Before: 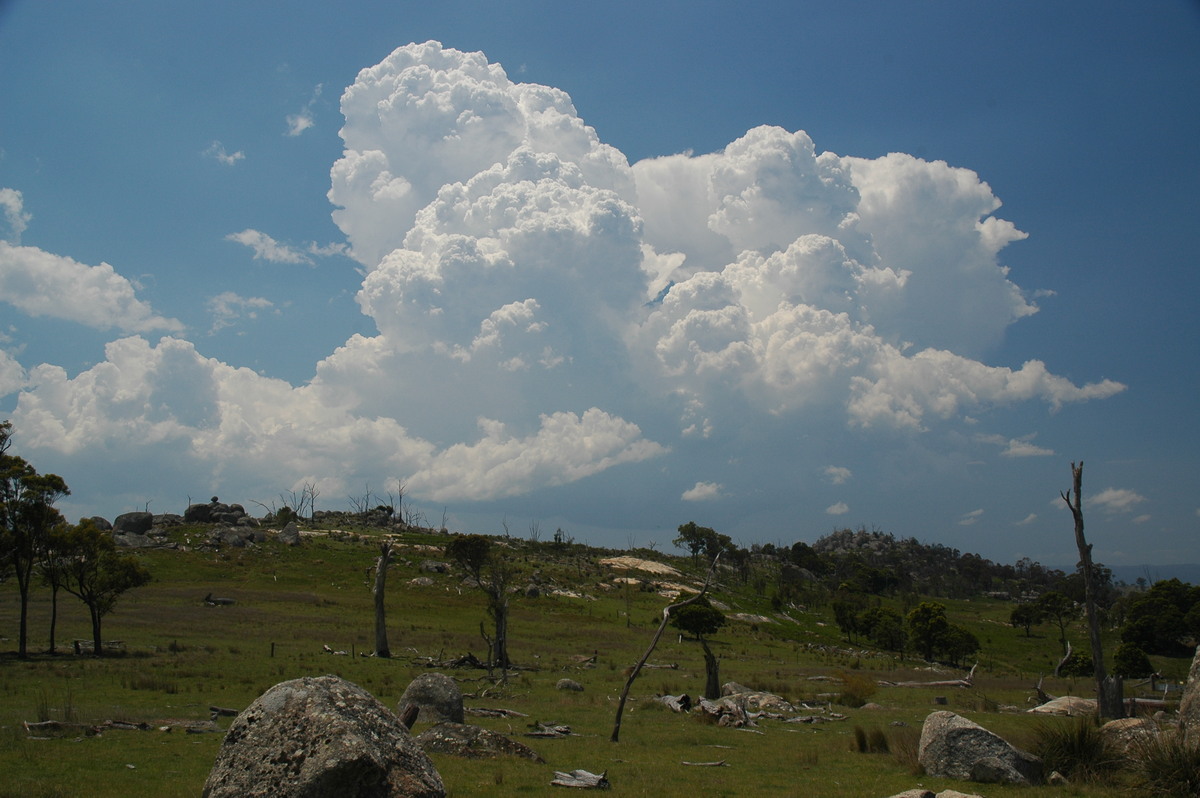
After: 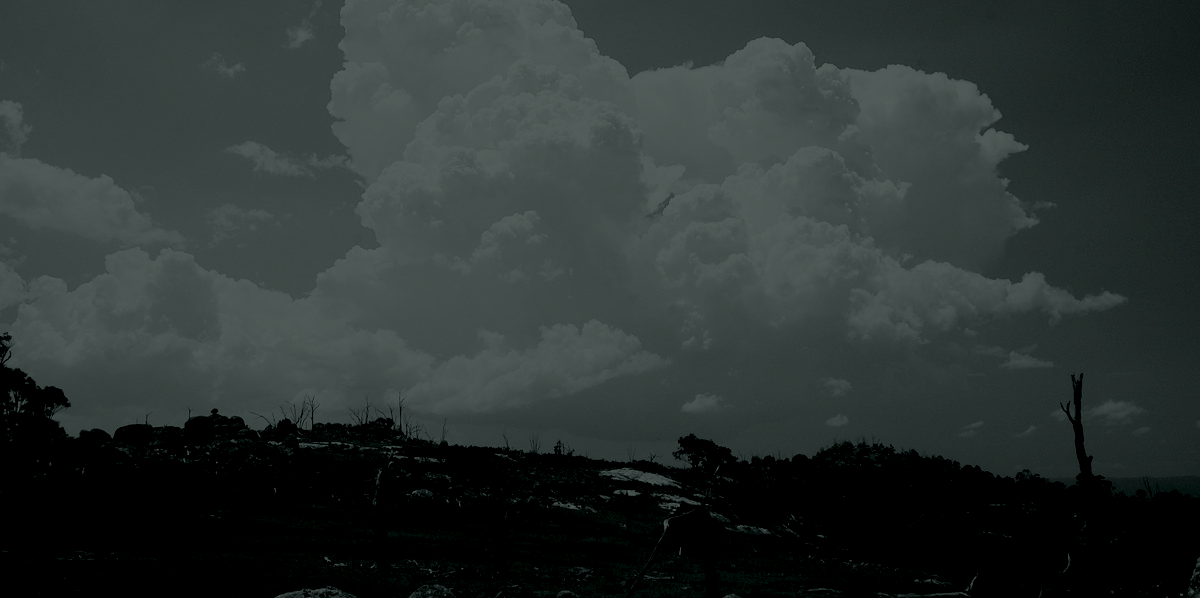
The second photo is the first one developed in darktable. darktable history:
tone equalizer: -8 EV -0.417 EV, -7 EV -0.389 EV, -6 EV -0.333 EV, -5 EV -0.222 EV, -3 EV 0.222 EV, -2 EV 0.333 EV, -1 EV 0.389 EV, +0 EV 0.417 EV, edges refinement/feathering 500, mask exposure compensation -1.57 EV, preserve details no
crop: top 11.038%, bottom 13.962%
contrast brightness saturation: contrast 0.13, brightness -0.05, saturation 0.16
white balance: red 0.98, blue 1.034
base curve: curves: ch0 [(0, 0) (0.032, 0.037) (0.105, 0.228) (0.435, 0.76) (0.856, 0.983) (1, 1)], preserve colors none
colorize: hue 90°, saturation 19%, lightness 1.59%, version 1
